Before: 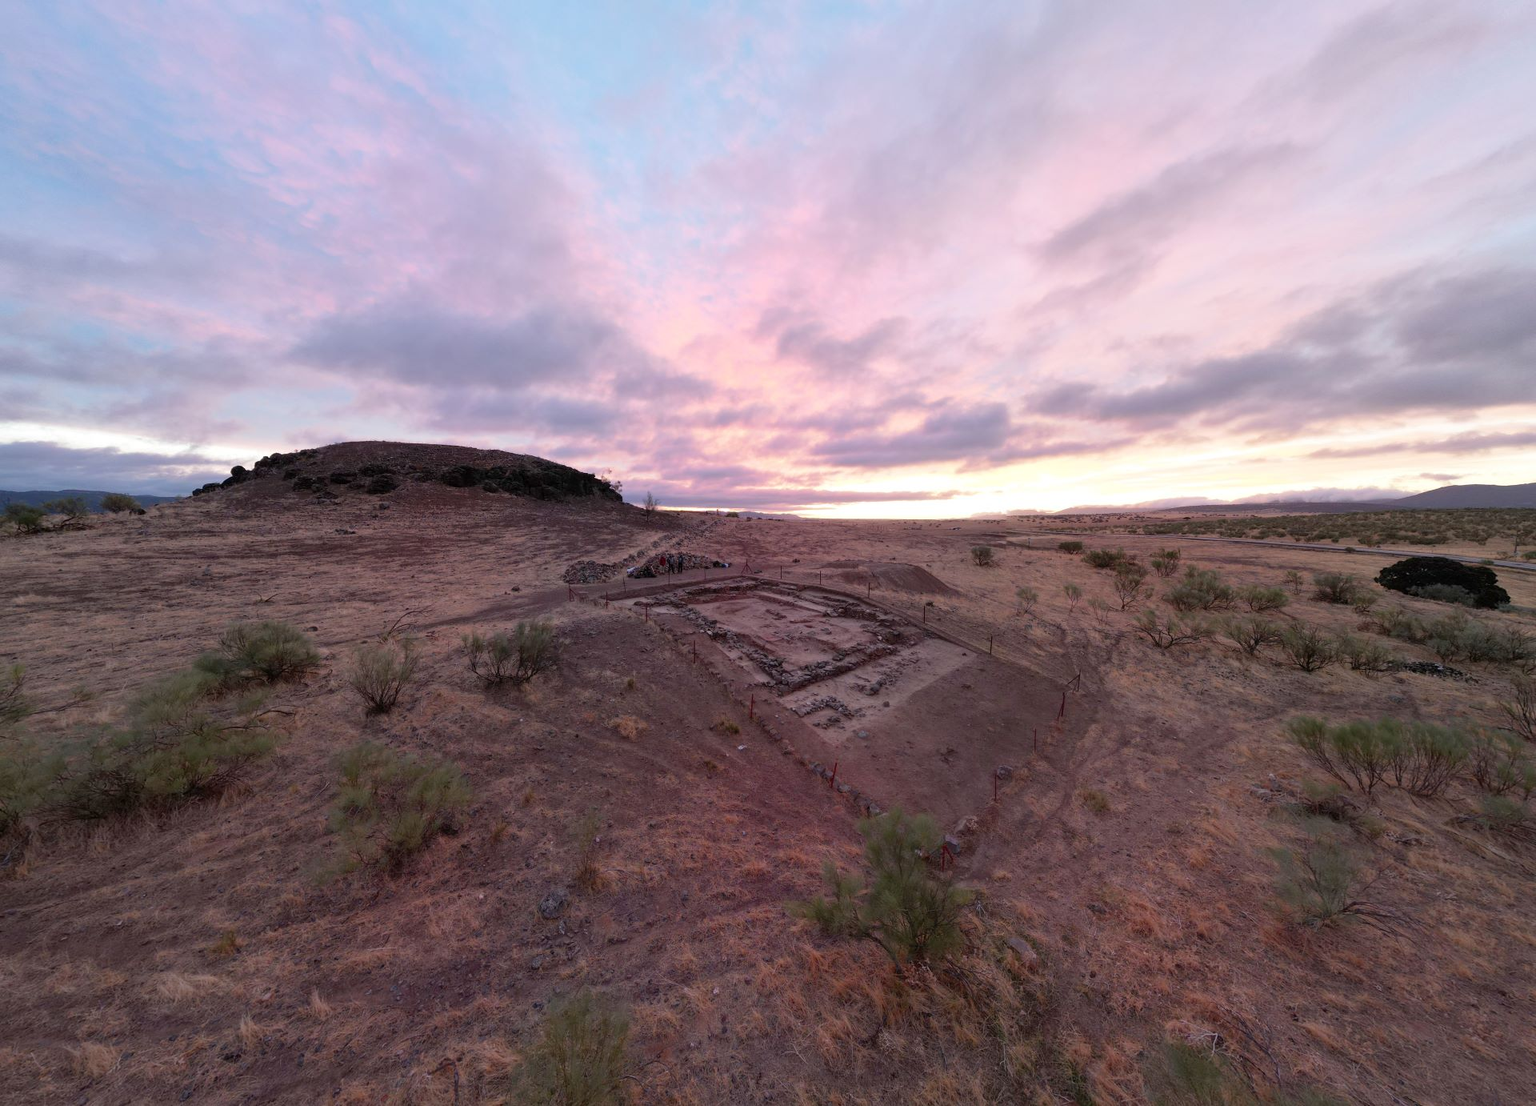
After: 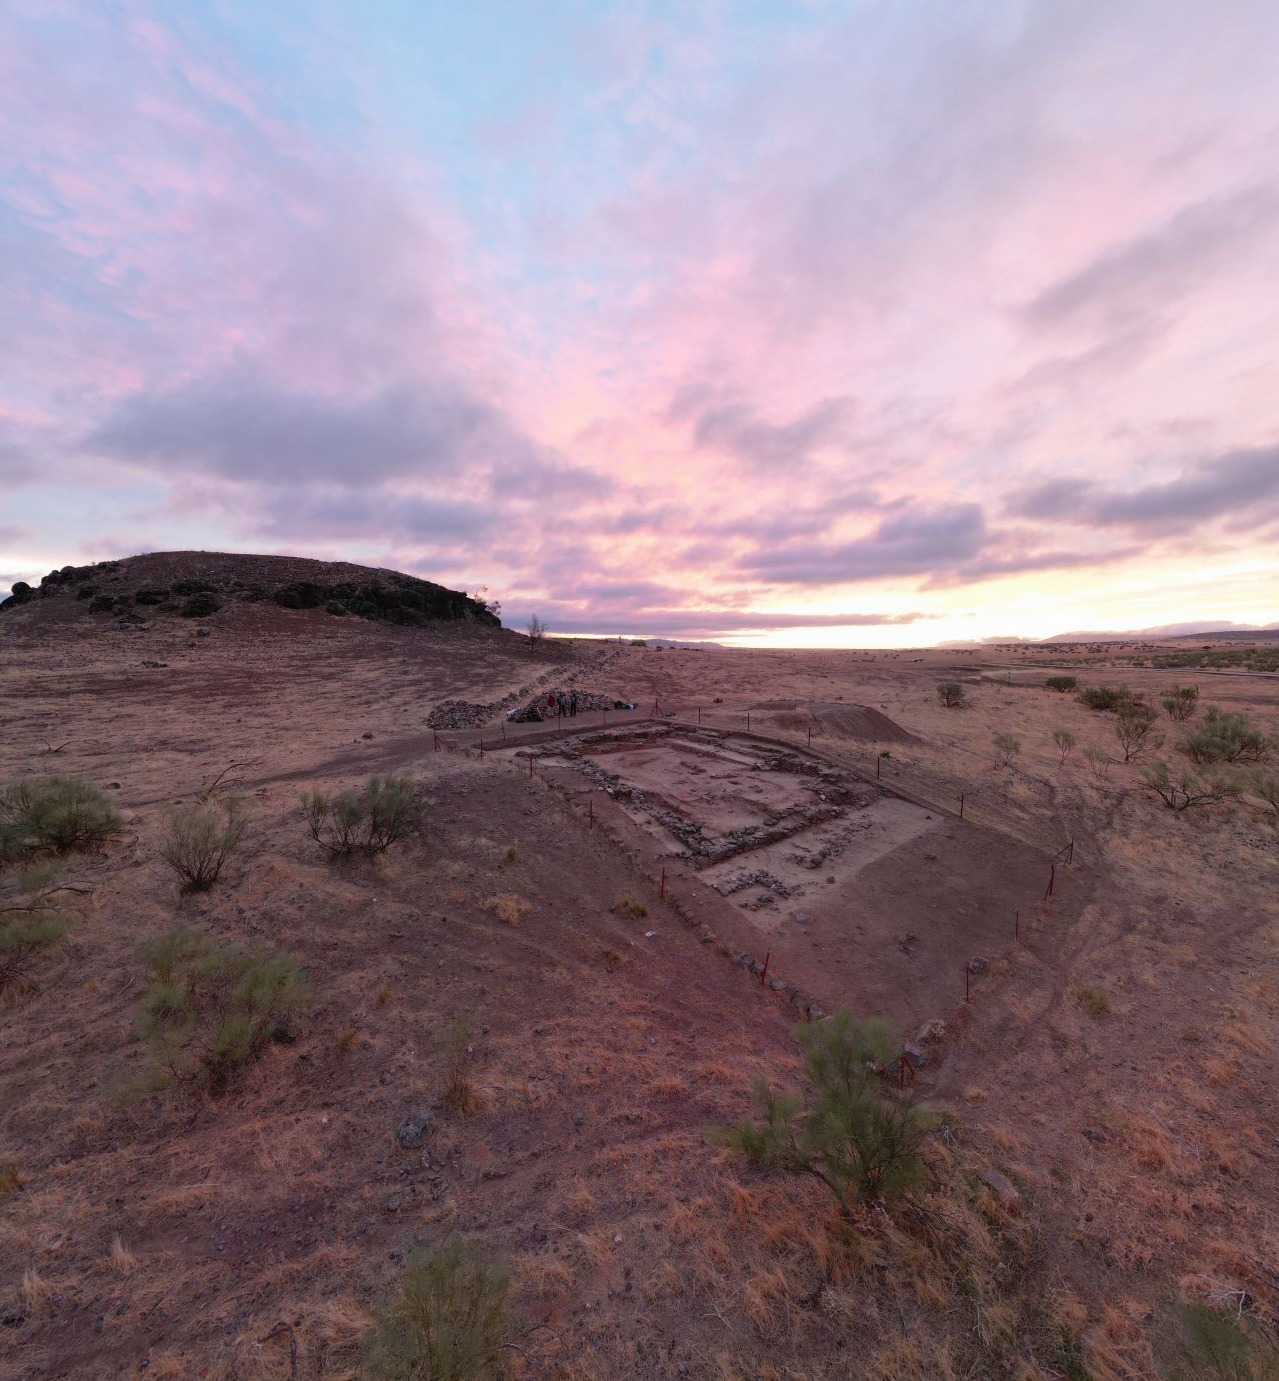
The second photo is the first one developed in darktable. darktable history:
local contrast: mode bilateral grid, contrast 100, coarseness 100, detail 91%, midtone range 0.2
crop and rotate: left 14.436%, right 18.898%
